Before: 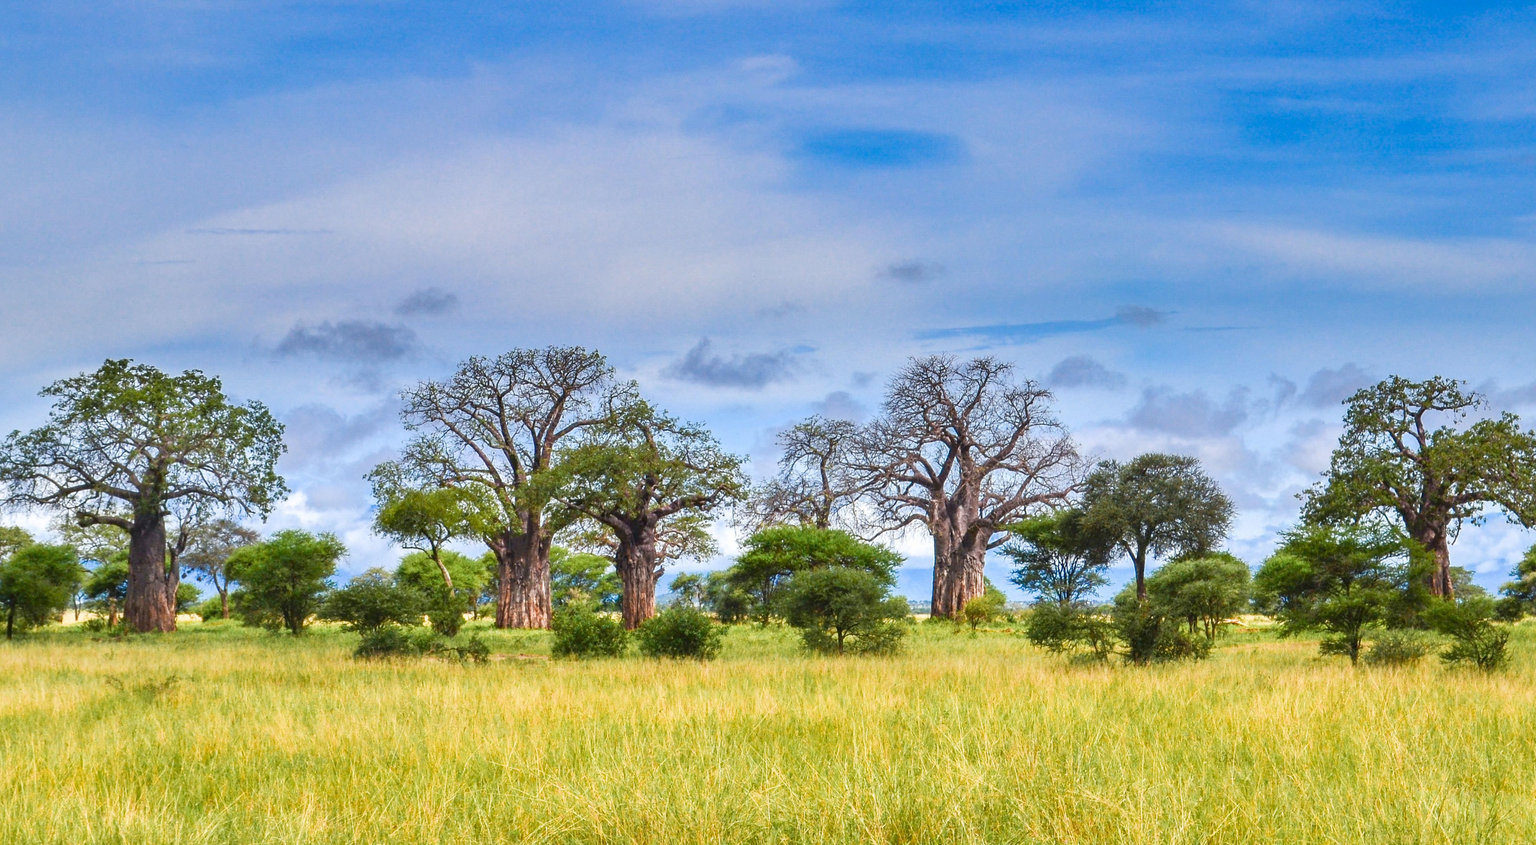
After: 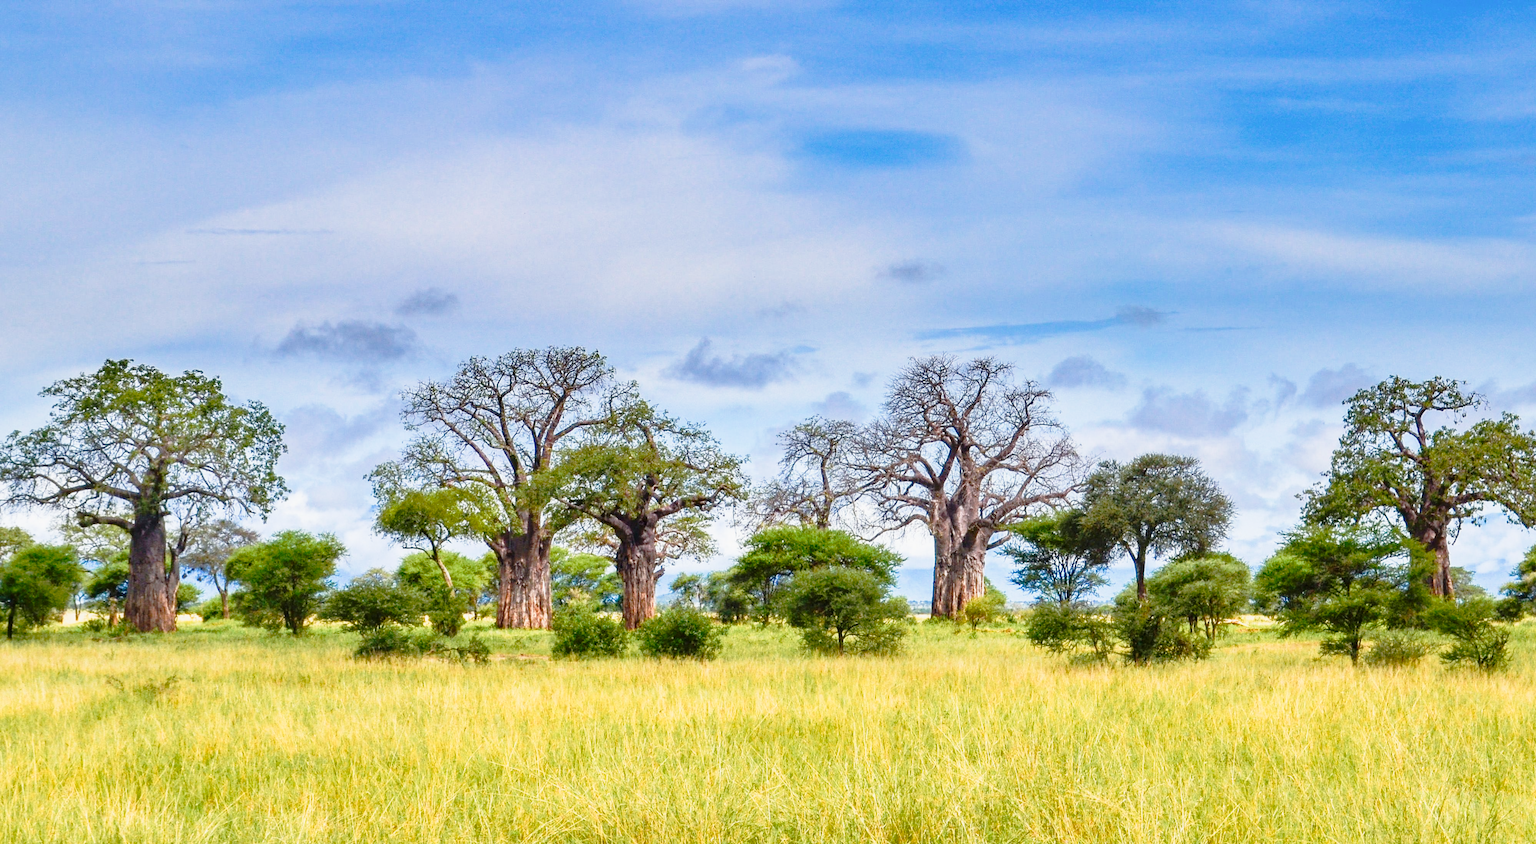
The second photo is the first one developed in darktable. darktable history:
tone curve: curves: ch0 [(0, 0) (0.062, 0.023) (0.168, 0.142) (0.359, 0.44) (0.469, 0.544) (0.634, 0.722) (0.839, 0.909) (0.998, 0.978)]; ch1 [(0, 0) (0.437, 0.453) (0.472, 0.47) (0.502, 0.504) (0.527, 0.546) (0.568, 0.619) (0.608, 0.665) (0.669, 0.748) (0.859, 0.899) (1, 1)]; ch2 [(0, 0) (0.33, 0.301) (0.421, 0.443) (0.473, 0.498) (0.509, 0.5) (0.535, 0.564) (0.575, 0.625) (0.608, 0.676) (1, 1)], preserve colors none
